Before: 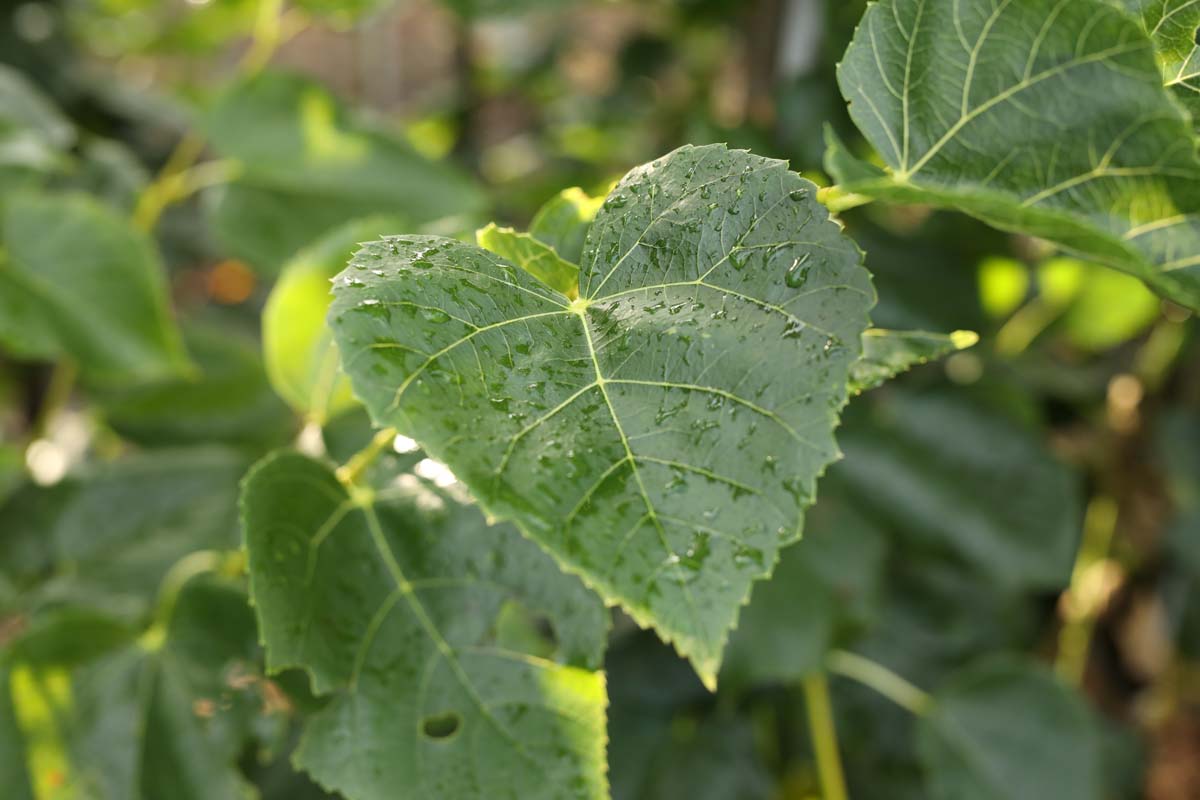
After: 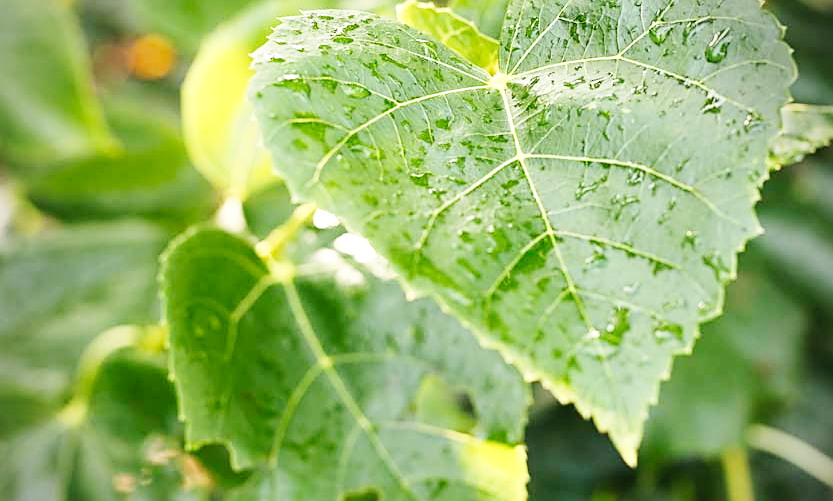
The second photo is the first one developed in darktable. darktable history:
crop: left 6.713%, top 28.176%, right 23.789%, bottom 9.001%
sharpen: on, module defaults
vignetting: fall-off radius 60.92%, brightness -0.536, saturation -0.52
base curve: curves: ch0 [(0, 0.003) (0.001, 0.002) (0.006, 0.004) (0.02, 0.022) (0.048, 0.086) (0.094, 0.234) (0.162, 0.431) (0.258, 0.629) (0.385, 0.8) (0.548, 0.918) (0.751, 0.988) (1, 1)], preserve colors none
